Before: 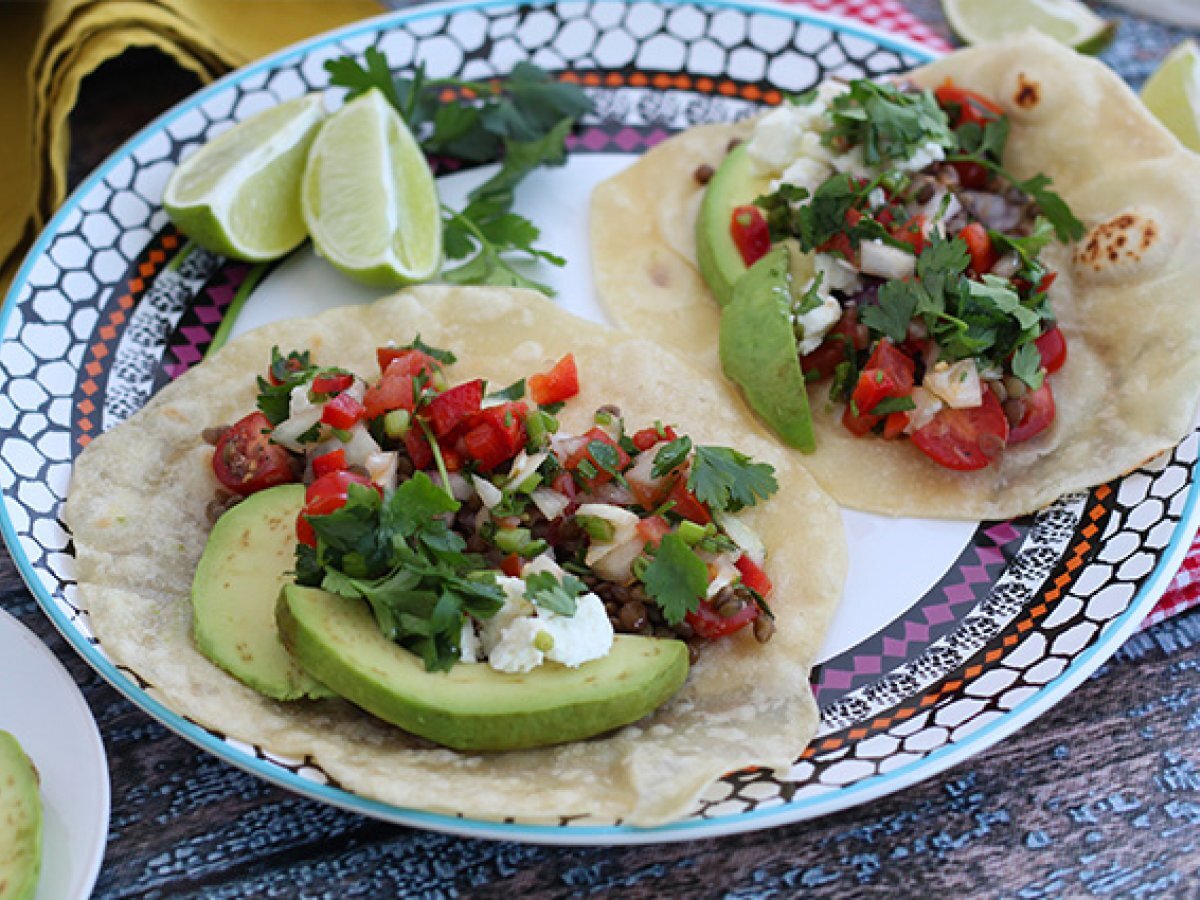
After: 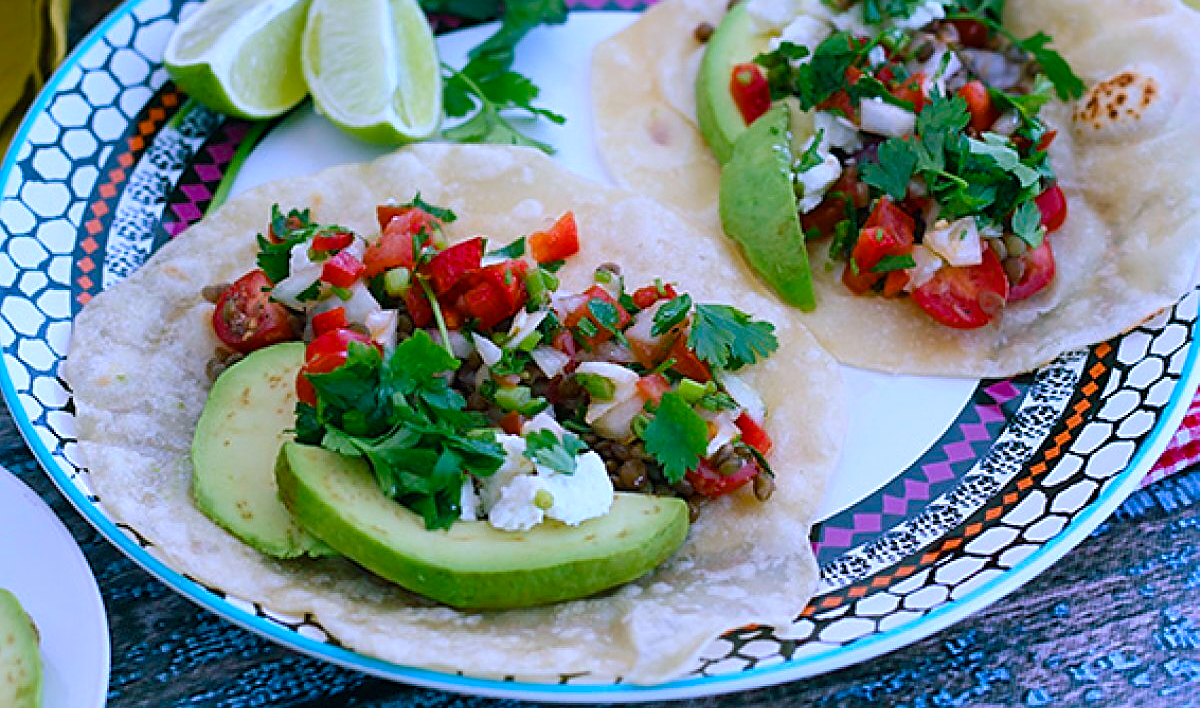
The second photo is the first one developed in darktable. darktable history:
color calibration: illuminant as shot in camera, x 0.379, y 0.397, temperature 4147.77 K
crop and rotate: top 15.86%, bottom 5.373%
sharpen: on, module defaults
color balance rgb: shadows lift › chroma 11.809%, shadows lift › hue 132.53°, linear chroma grading › shadows -10.149%, linear chroma grading › global chroma 20.311%, perceptual saturation grading › global saturation 20%, perceptual saturation grading › highlights -25.422%, perceptual saturation grading › shadows 24.773%, perceptual brilliance grading › global brilliance 2.76%, perceptual brilliance grading › highlights -2.347%, perceptual brilliance grading › shadows 3.102%, global vibrance 20%
